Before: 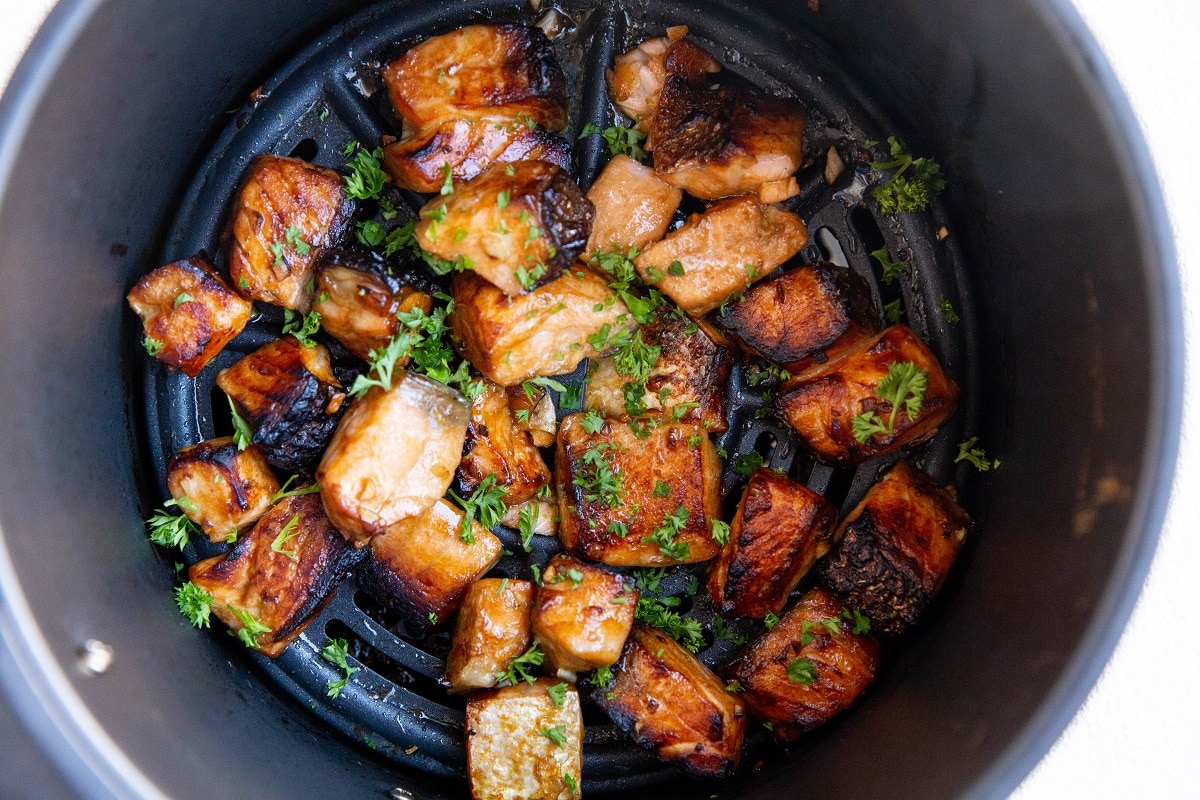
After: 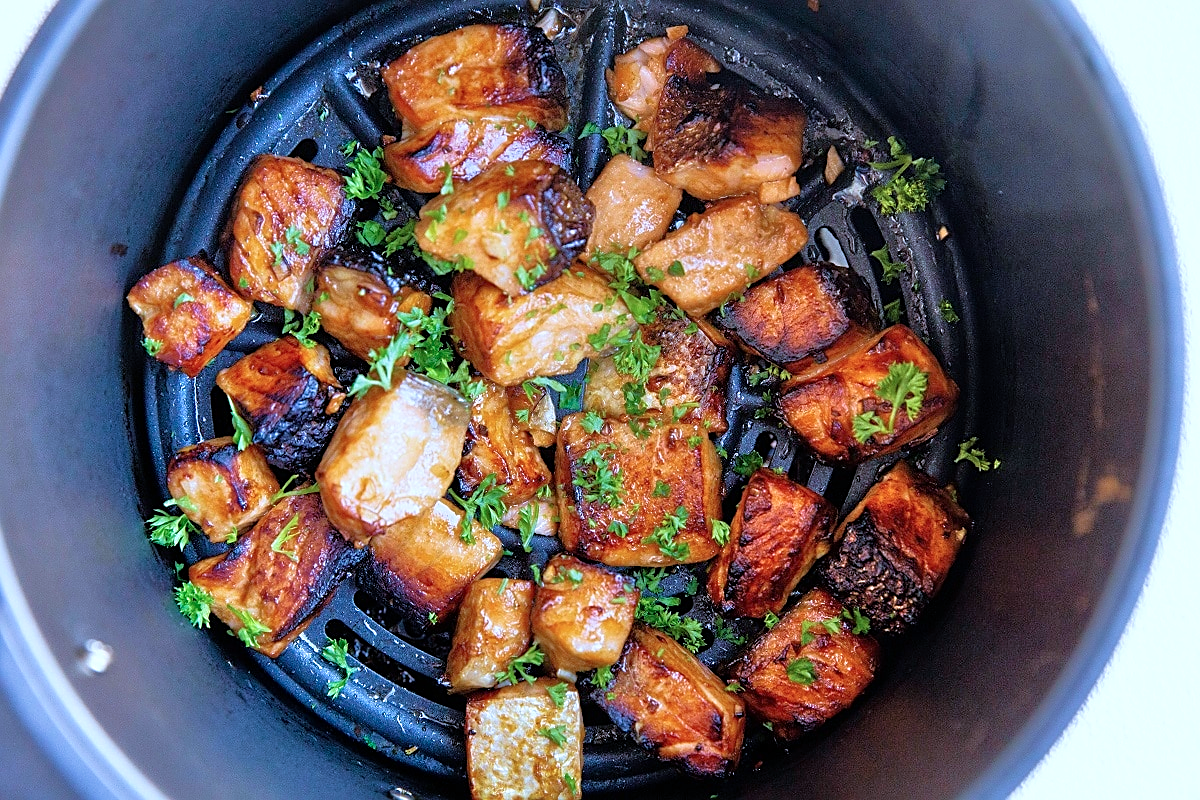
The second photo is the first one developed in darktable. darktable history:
color calibration: x 0.38, y 0.39, temperature 4077.34 K, clip negative RGB from gamut false
sharpen: on, module defaults
tone equalizer: -7 EV 0.163 EV, -6 EV 0.61 EV, -5 EV 1.15 EV, -4 EV 1.3 EV, -3 EV 1.16 EV, -2 EV 0.6 EV, -1 EV 0.161 EV
velvia: on, module defaults
exposure: compensate highlight preservation false
